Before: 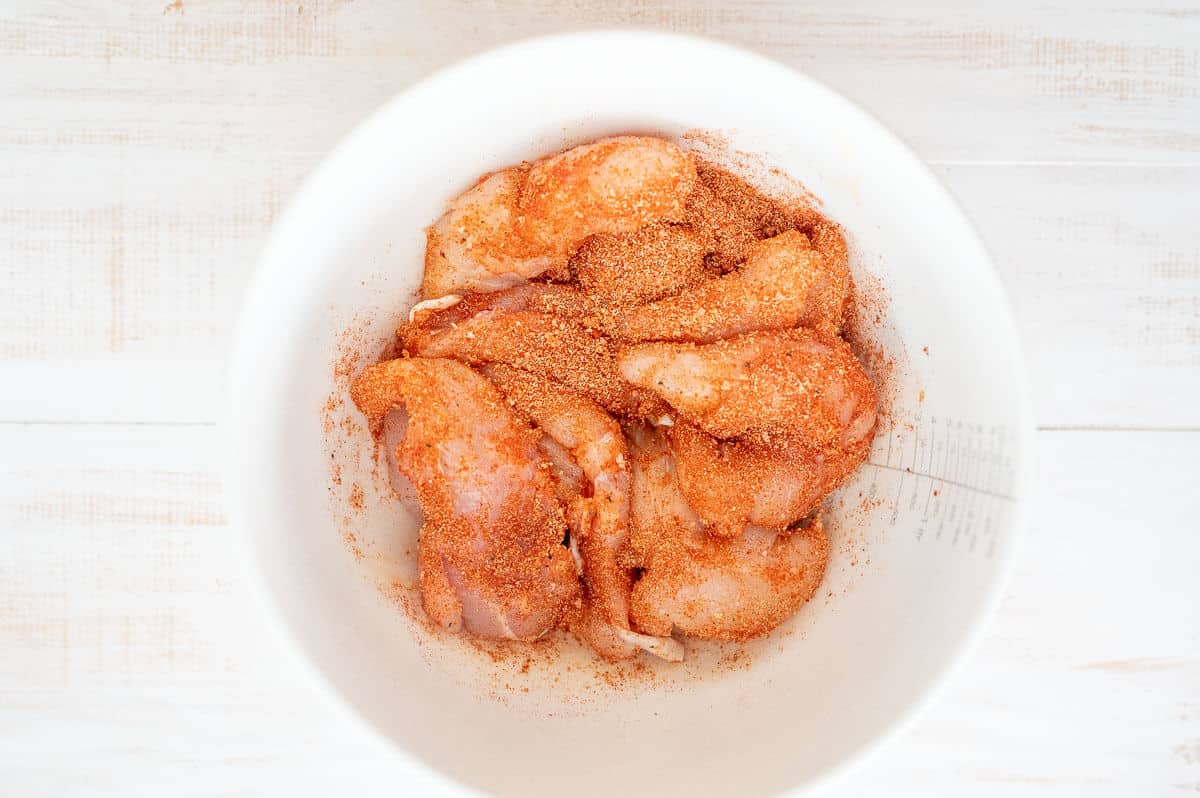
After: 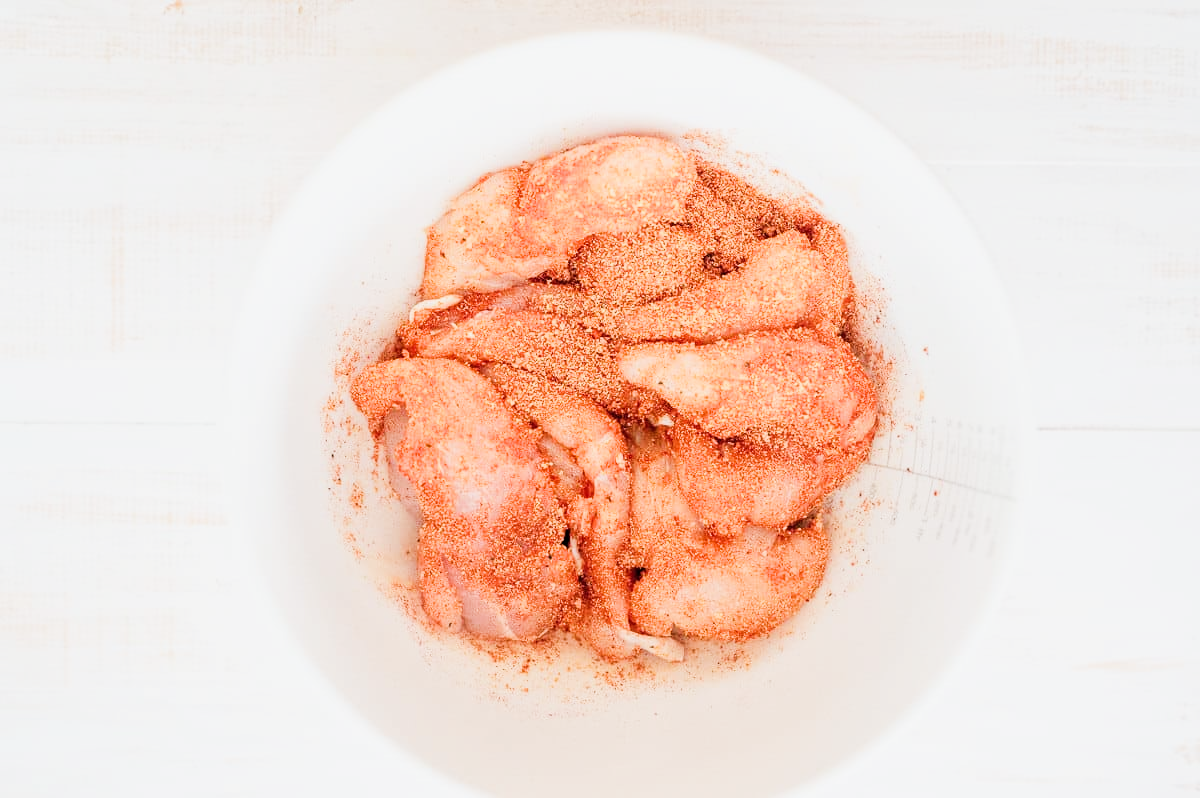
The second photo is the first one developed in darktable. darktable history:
exposure: black level correction 0, exposure 0.7 EV, compensate exposure bias true, compensate highlight preservation false
filmic rgb: black relative exposure -5 EV, hardness 2.88, contrast 1.3, highlights saturation mix -30%
color correction: highlights a* 0.003, highlights b* -0.283
